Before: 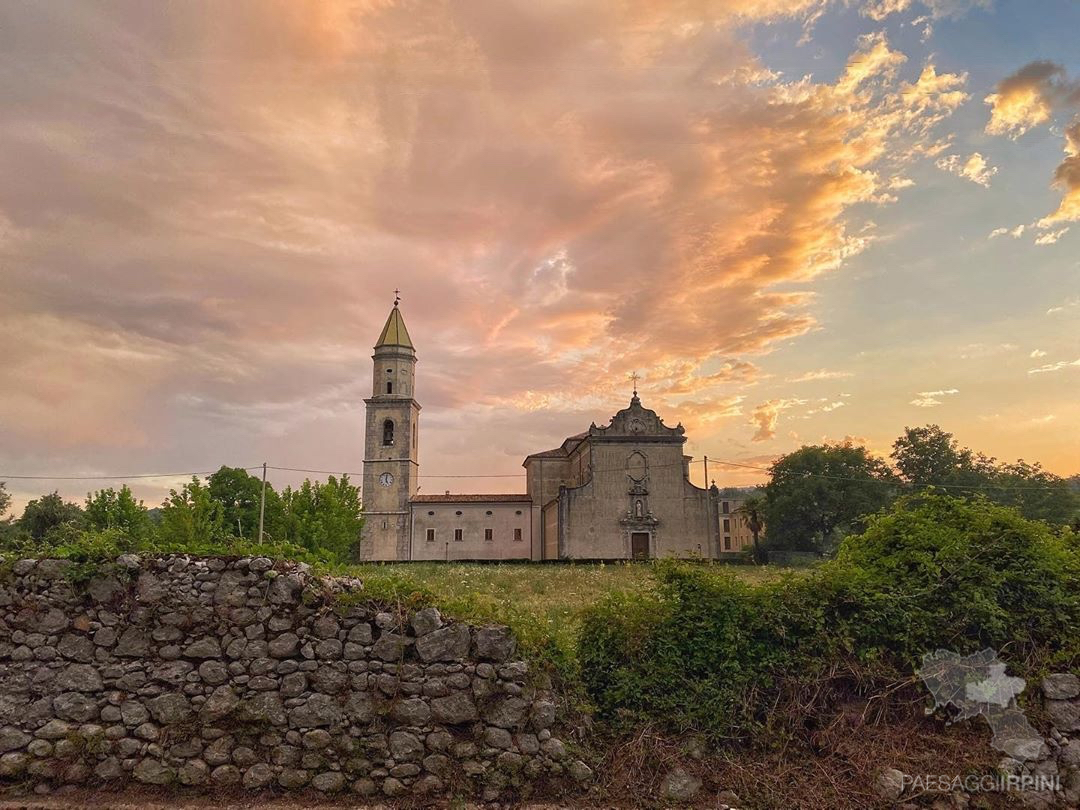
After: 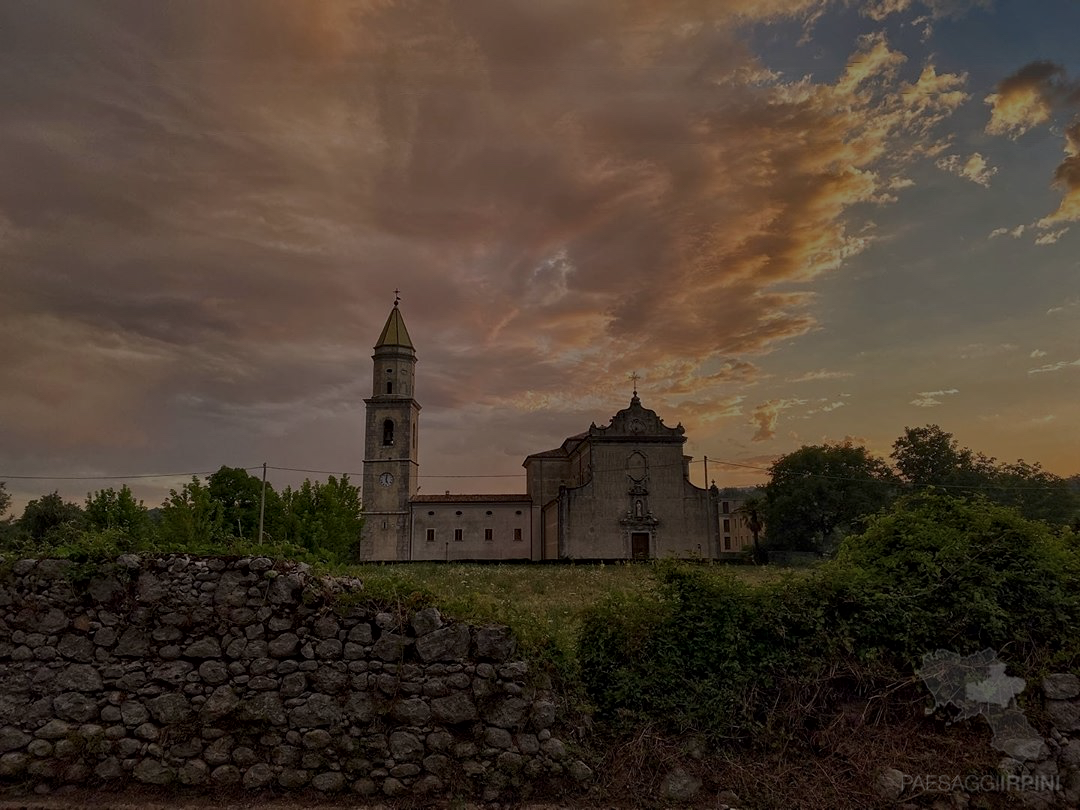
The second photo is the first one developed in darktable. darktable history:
vignetting: fall-off start 116.67%, fall-off radius 59.26%, brightness -0.31, saturation -0.056
local contrast: mode bilateral grid, contrast 20, coarseness 50, detail 130%, midtone range 0.2
exposure: exposure -2.002 EV, compensate highlight preservation false
